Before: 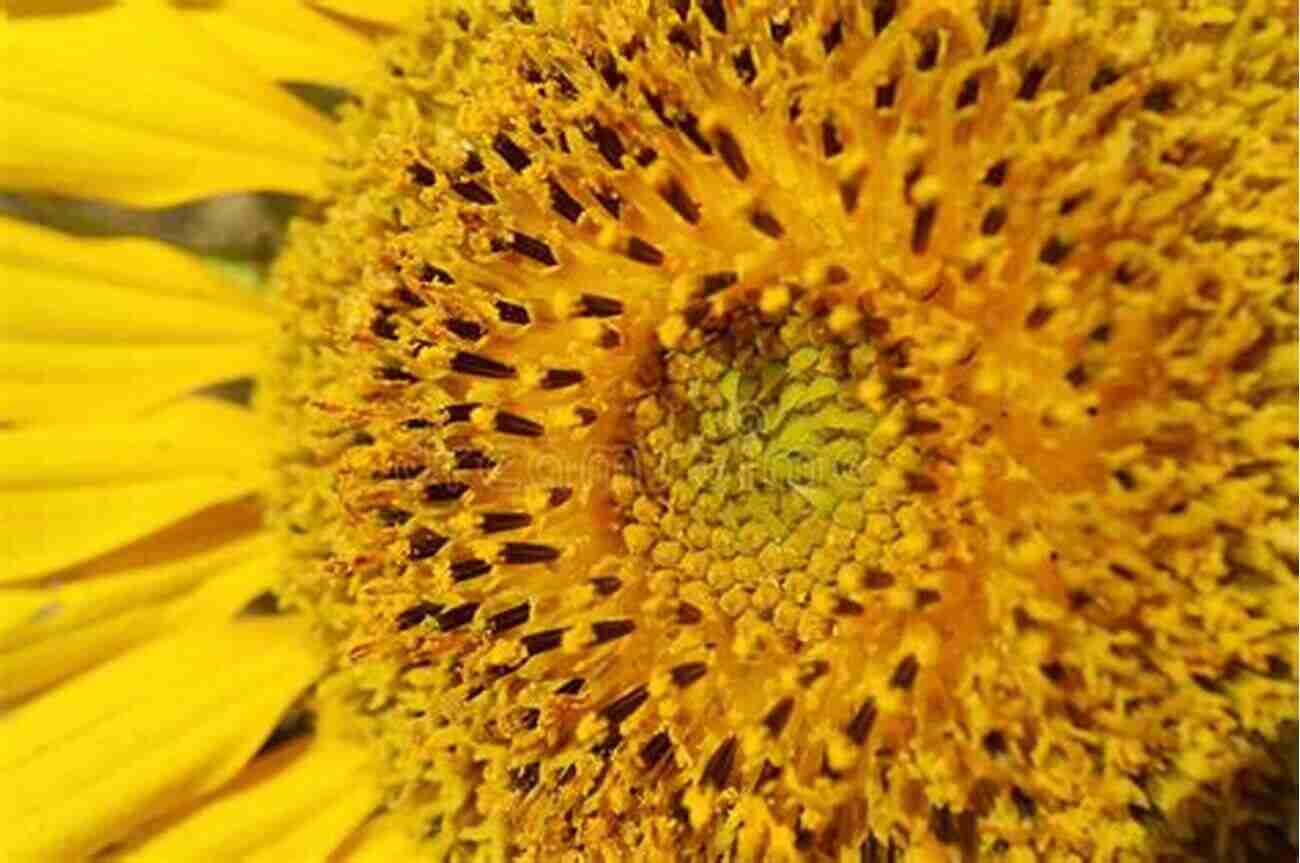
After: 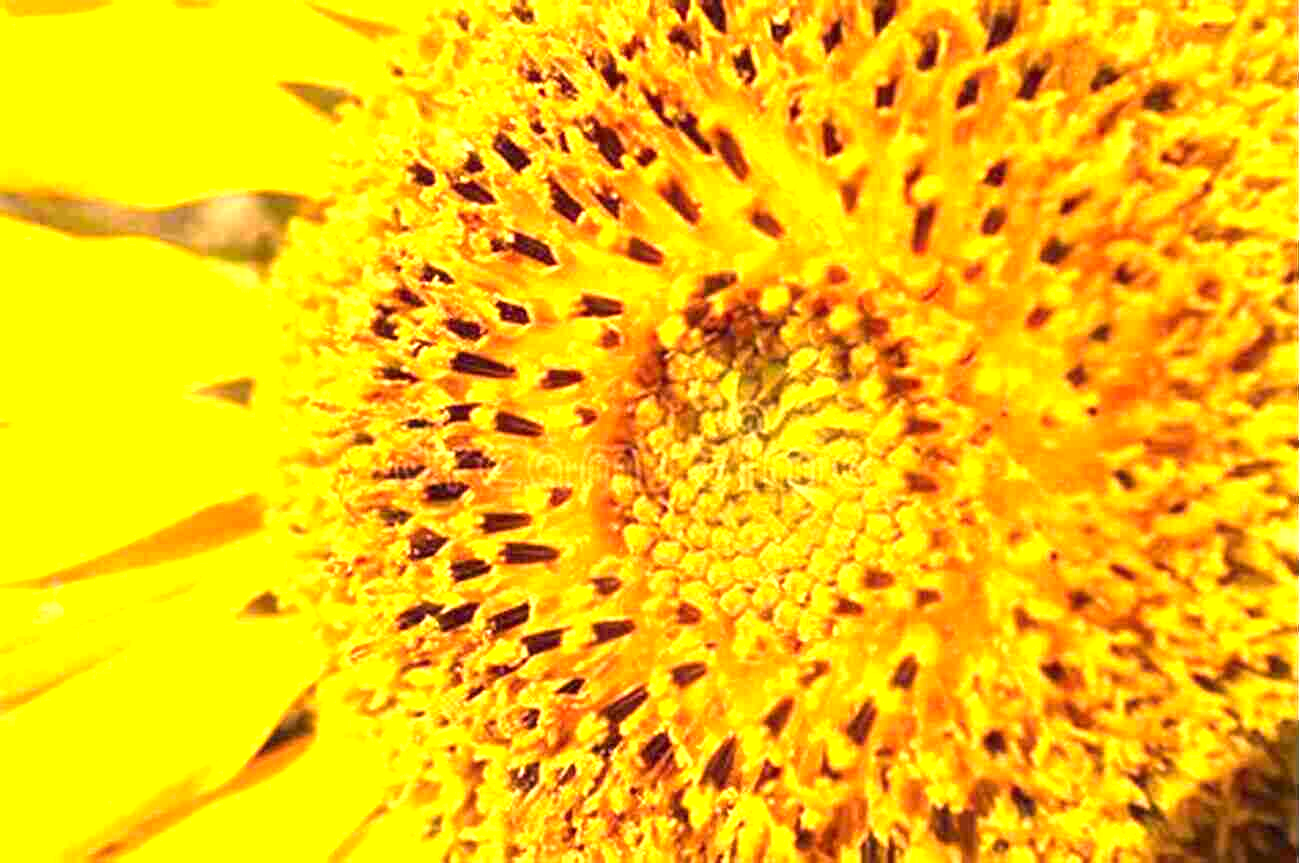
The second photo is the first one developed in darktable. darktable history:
color correction: highlights a* 14.6, highlights b* 4.86
exposure: black level correction 0, exposure 1.521 EV, compensate highlight preservation false
